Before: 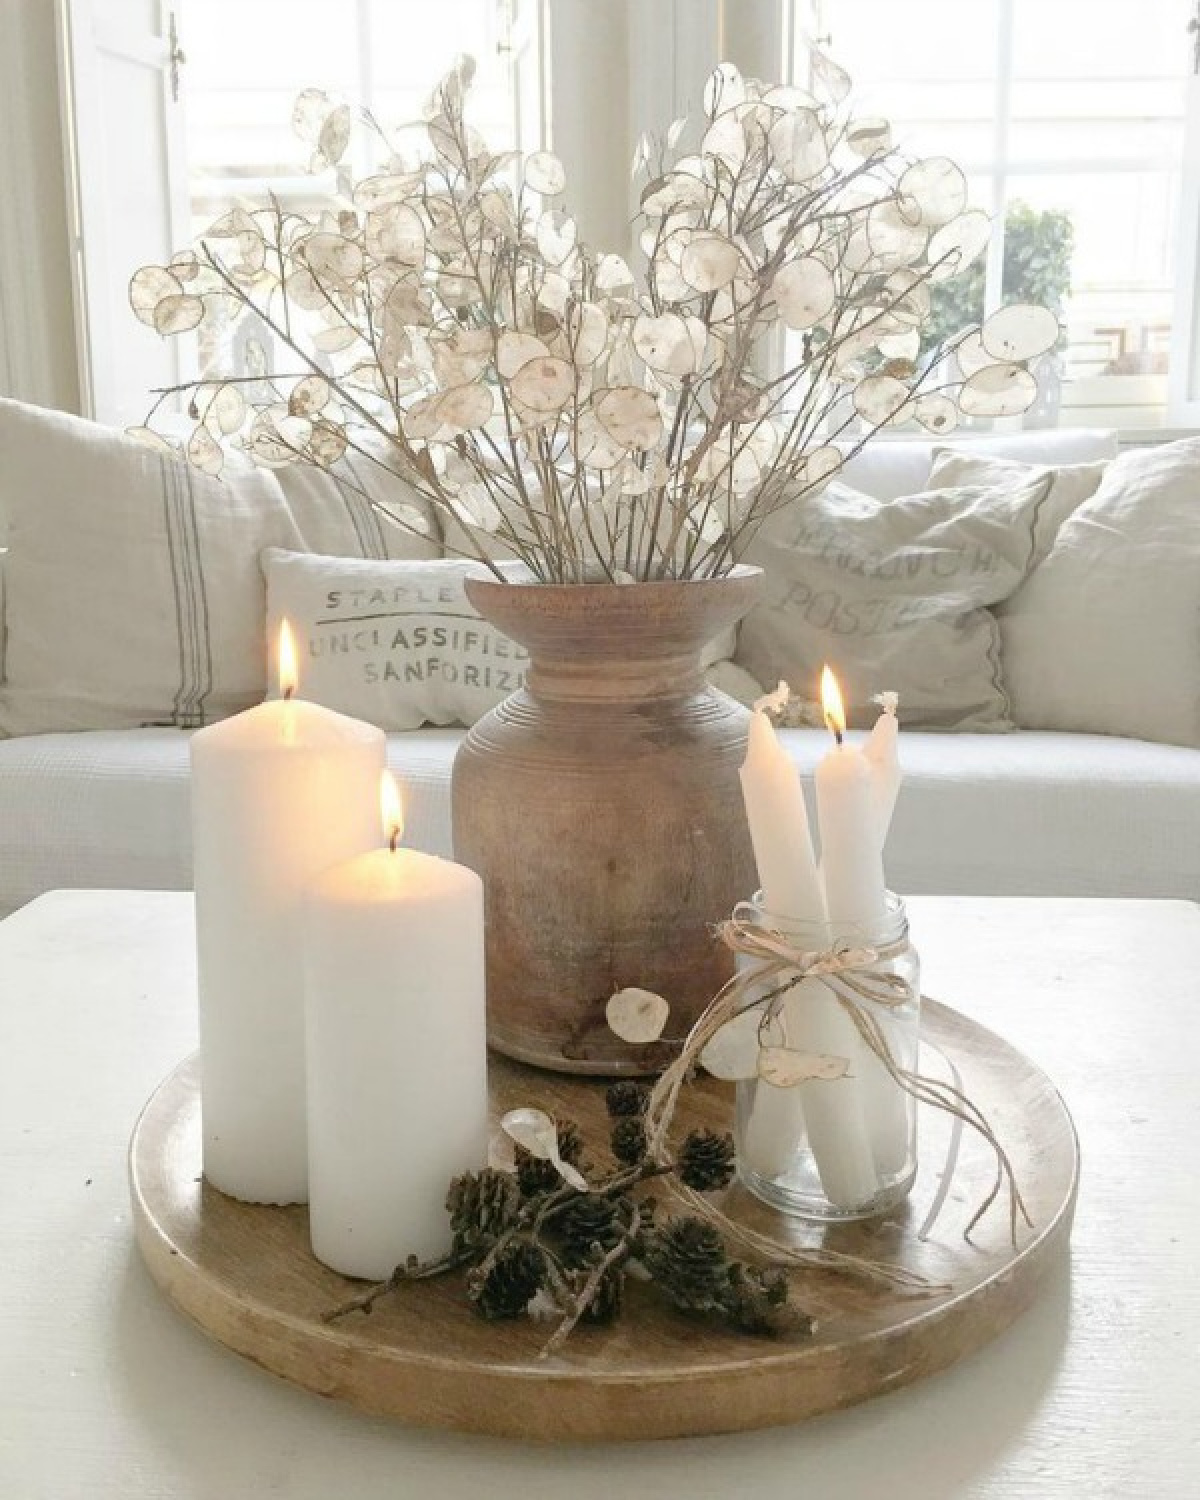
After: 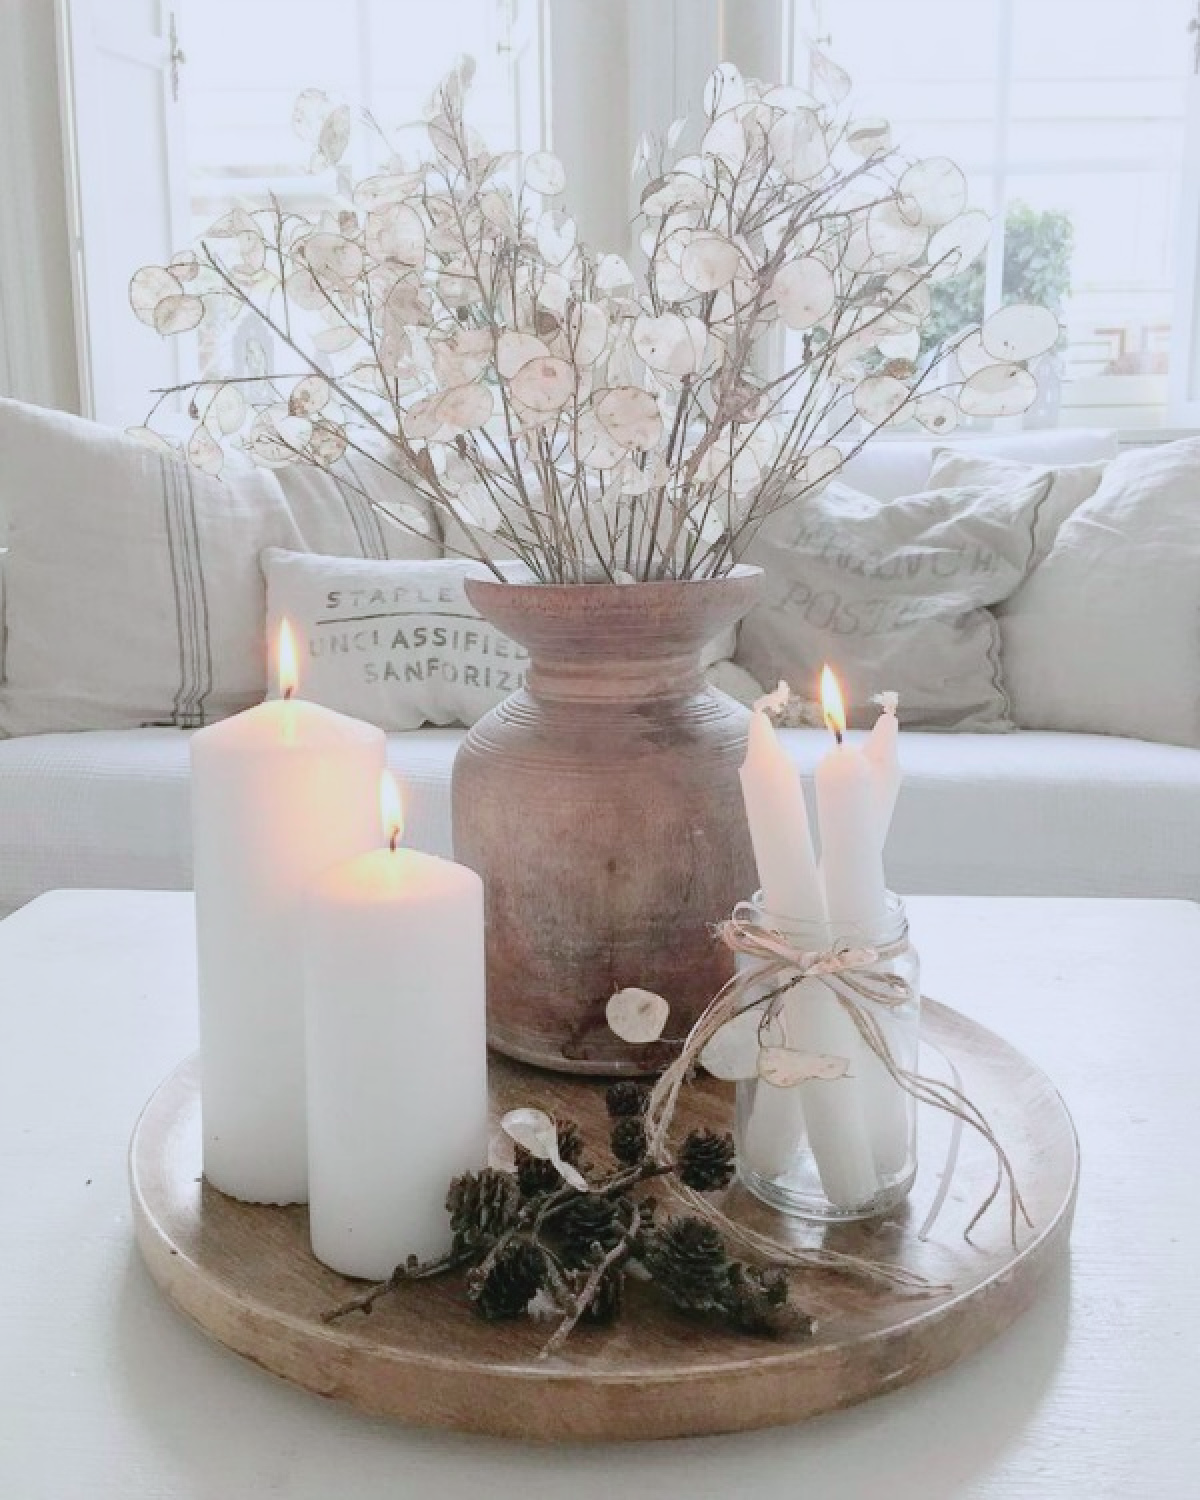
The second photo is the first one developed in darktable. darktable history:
white balance: red 0.954, blue 1.079
tone curve: curves: ch0 [(0, 0.023) (0.184, 0.168) (0.491, 0.519) (0.748, 0.765) (1, 0.919)]; ch1 [(0, 0) (0.179, 0.173) (0.322, 0.32) (0.424, 0.424) (0.496, 0.501) (0.563, 0.586) (0.761, 0.803) (1, 1)]; ch2 [(0, 0) (0.434, 0.447) (0.483, 0.487) (0.557, 0.541) (0.697, 0.68) (1, 1)], color space Lab, independent channels, preserve colors none
